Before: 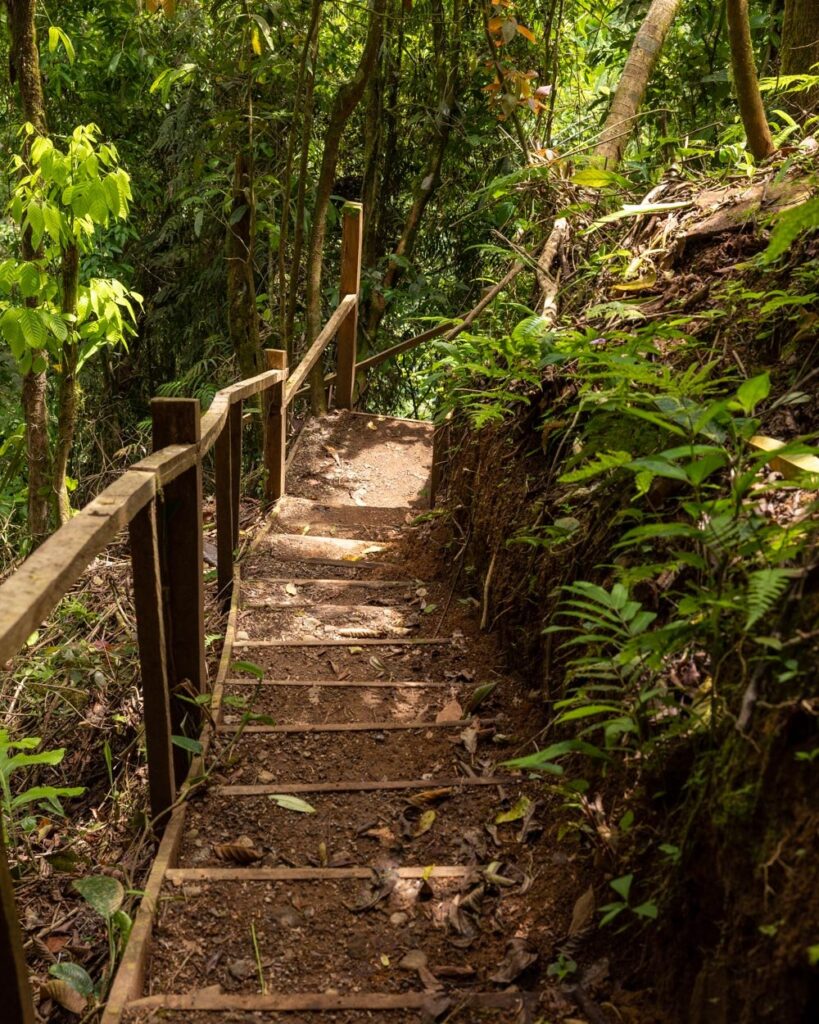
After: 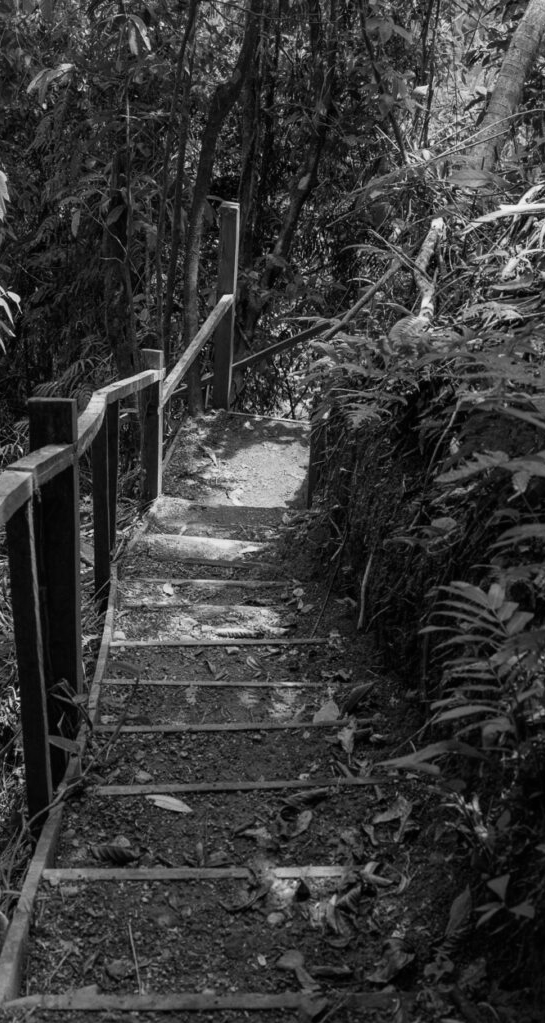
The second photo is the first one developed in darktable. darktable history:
crop and rotate: left 15.055%, right 18.278%
color calibration: output gray [0.253, 0.26, 0.487, 0], gray › normalize channels true, illuminant same as pipeline (D50), adaptation XYZ, x 0.346, y 0.359, gamut compression 0
